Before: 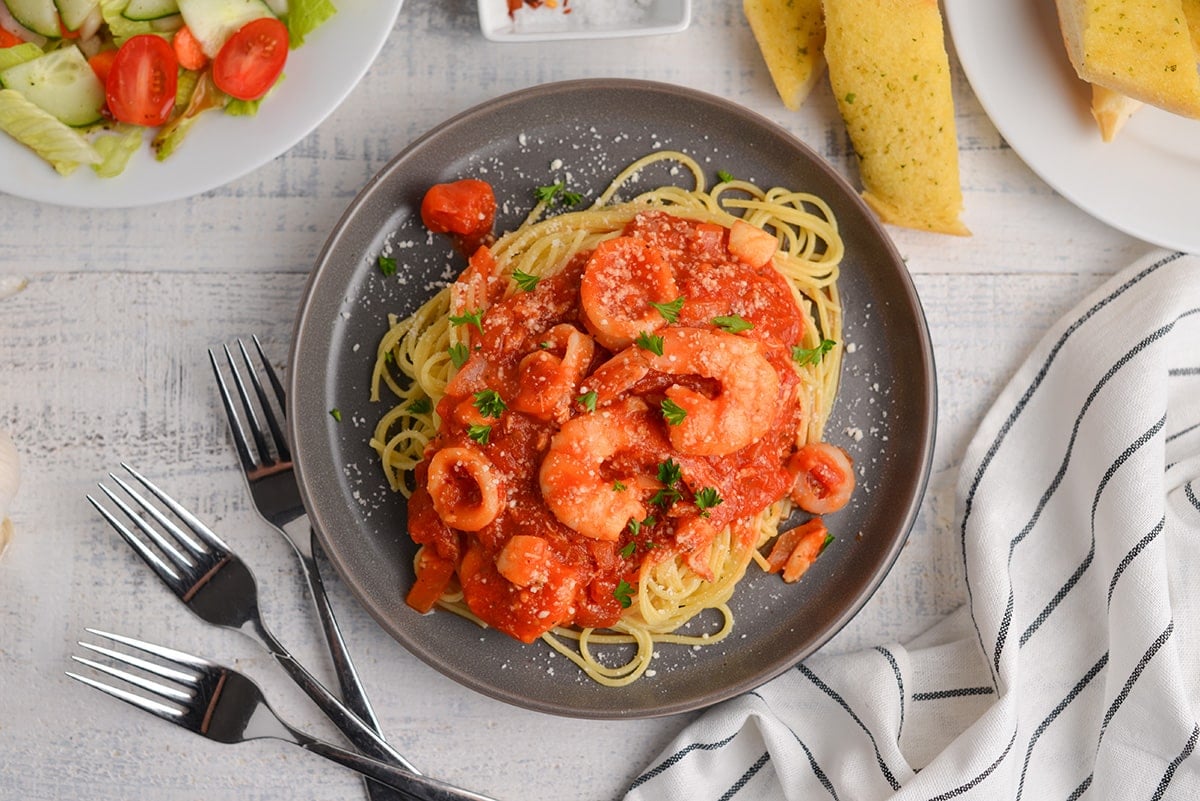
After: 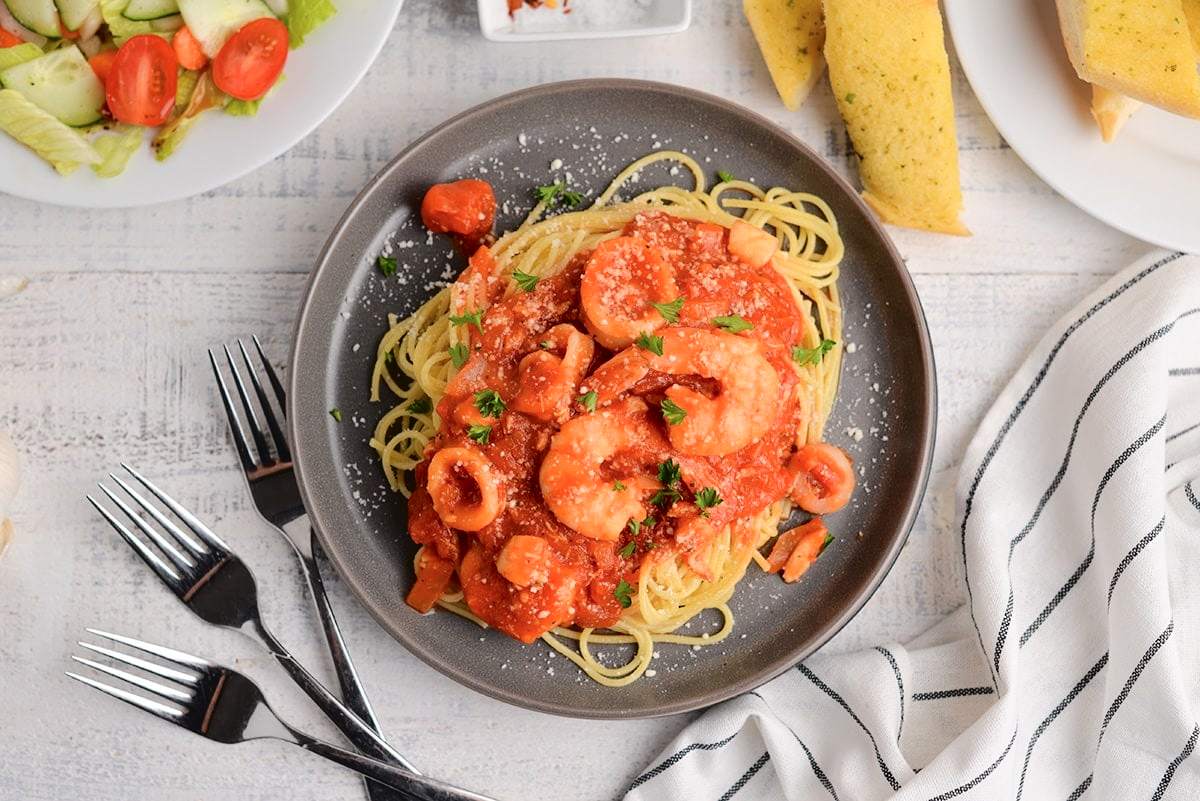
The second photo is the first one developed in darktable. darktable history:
tone curve: curves: ch0 [(0, 0) (0.003, 0.025) (0.011, 0.027) (0.025, 0.032) (0.044, 0.037) (0.069, 0.044) (0.1, 0.054) (0.136, 0.084) (0.177, 0.128) (0.224, 0.196) (0.277, 0.281) (0.335, 0.376) (0.399, 0.461) (0.468, 0.534) (0.543, 0.613) (0.623, 0.692) (0.709, 0.77) (0.801, 0.849) (0.898, 0.934) (1, 1)], color space Lab, independent channels, preserve colors none
